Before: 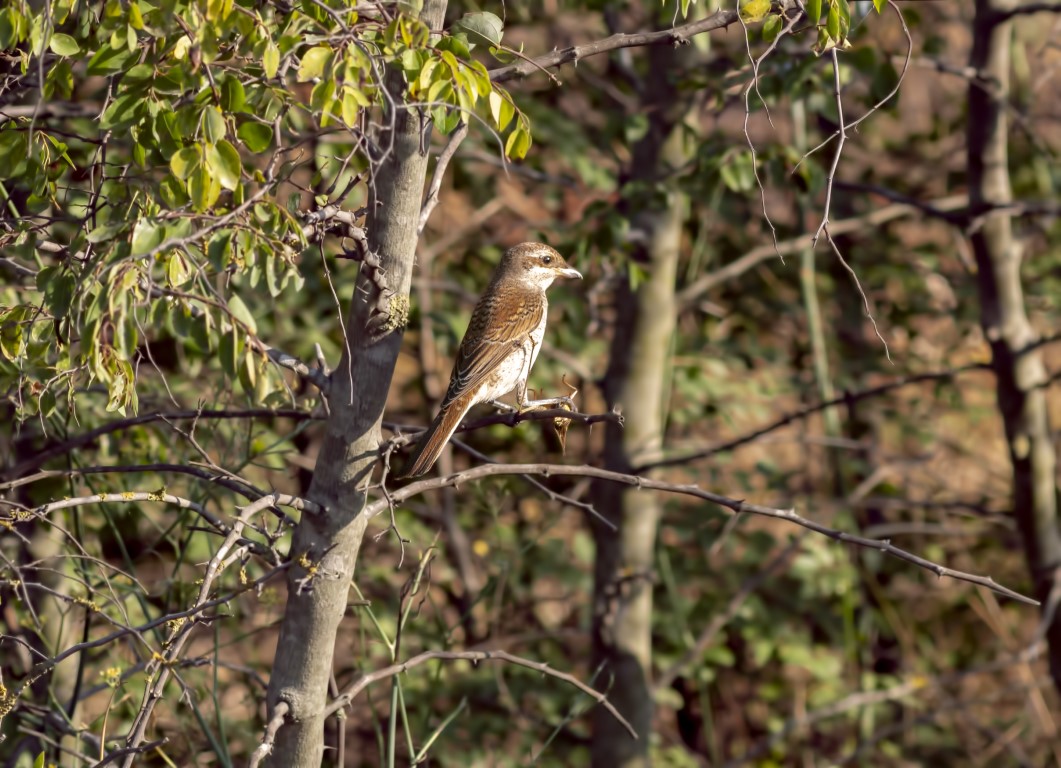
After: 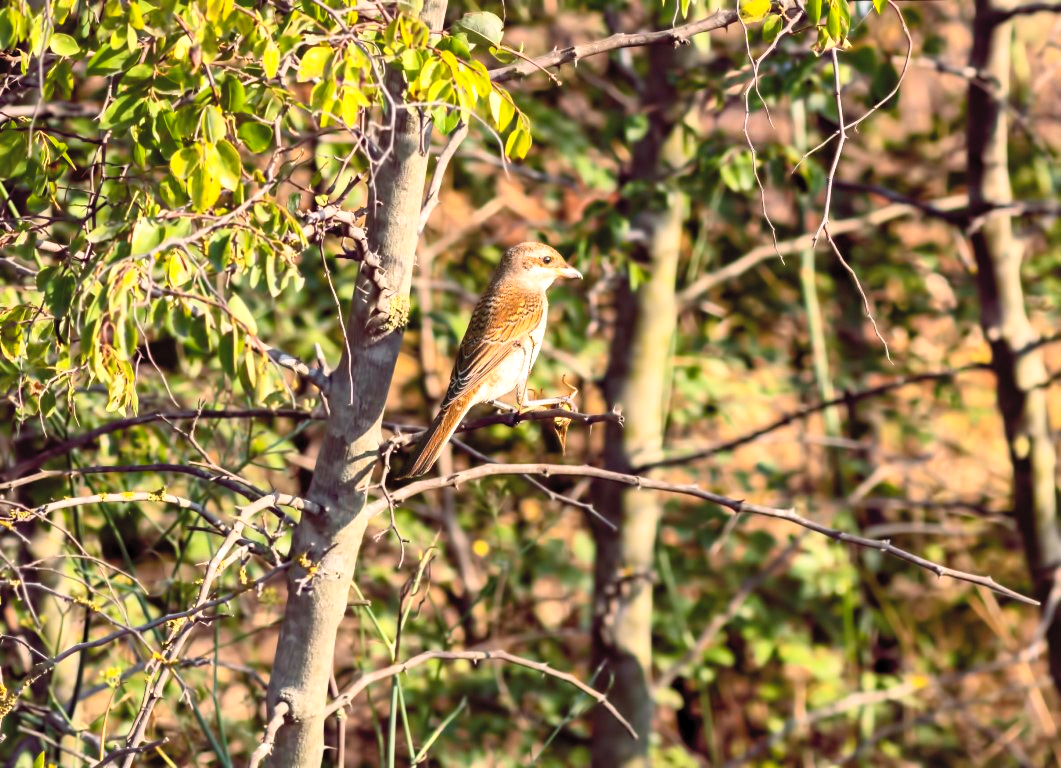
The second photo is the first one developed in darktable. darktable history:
contrast brightness saturation: contrast 0.378, brightness 0.524
color correction: highlights a* 0.061, highlights b* -0.274
local contrast: mode bilateral grid, contrast 21, coarseness 49, detail 119%, midtone range 0.2
color balance rgb: shadows lift › chroma 2.025%, shadows lift › hue 216.68°, linear chroma grading › global chroma 15.64%, perceptual saturation grading › global saturation 19.356%
